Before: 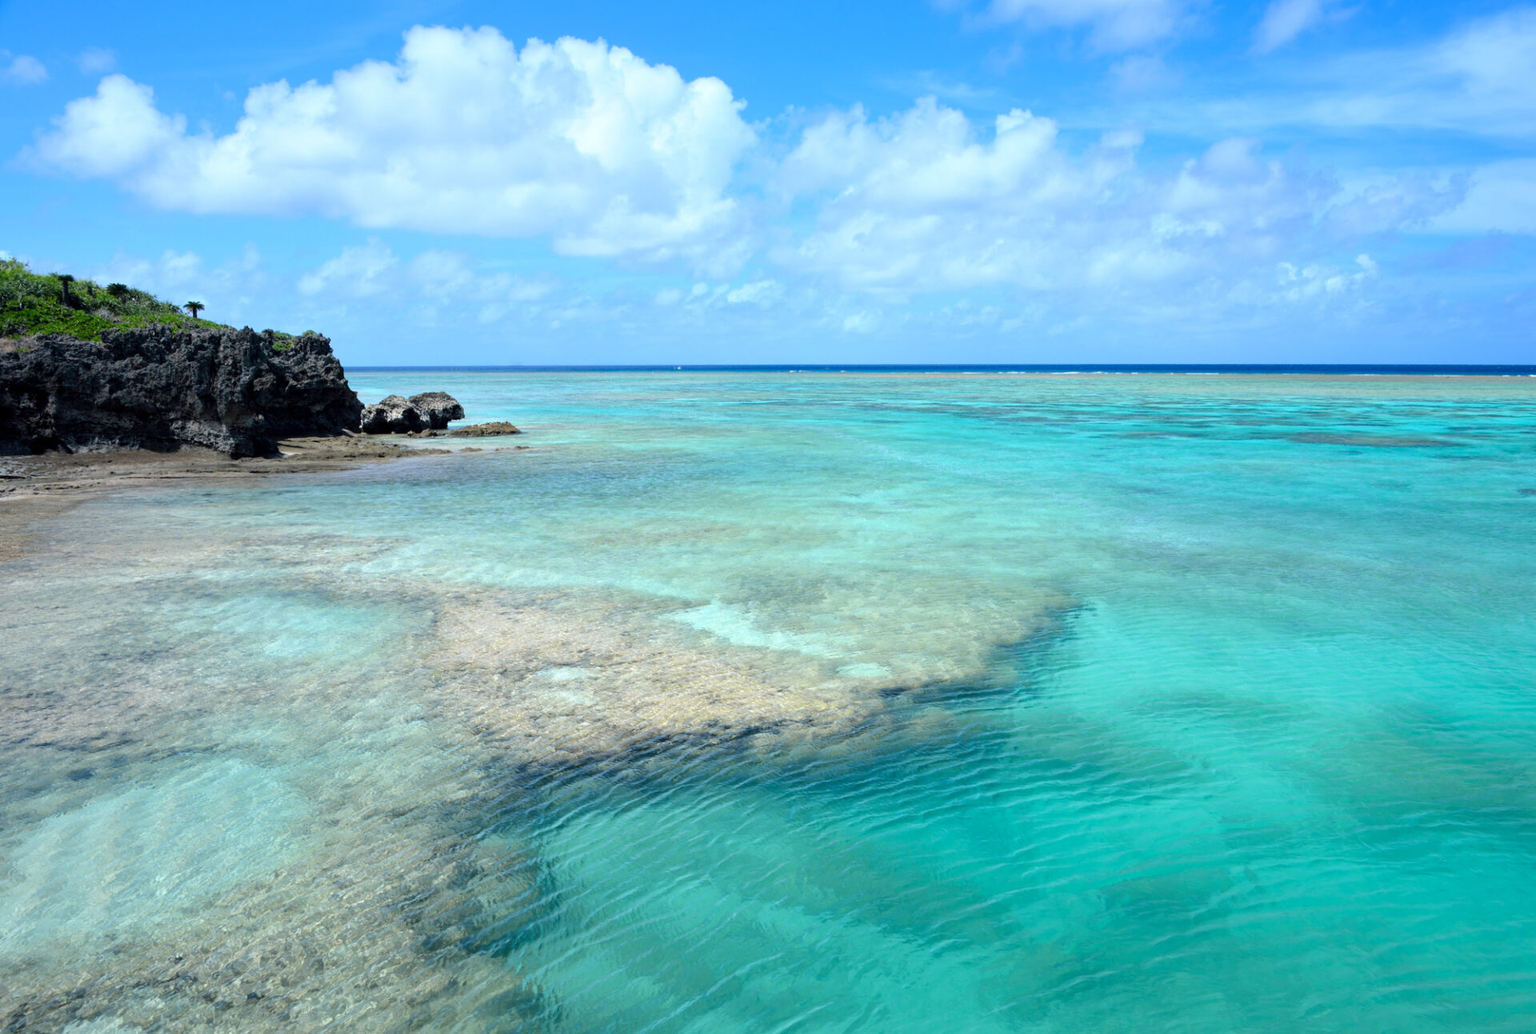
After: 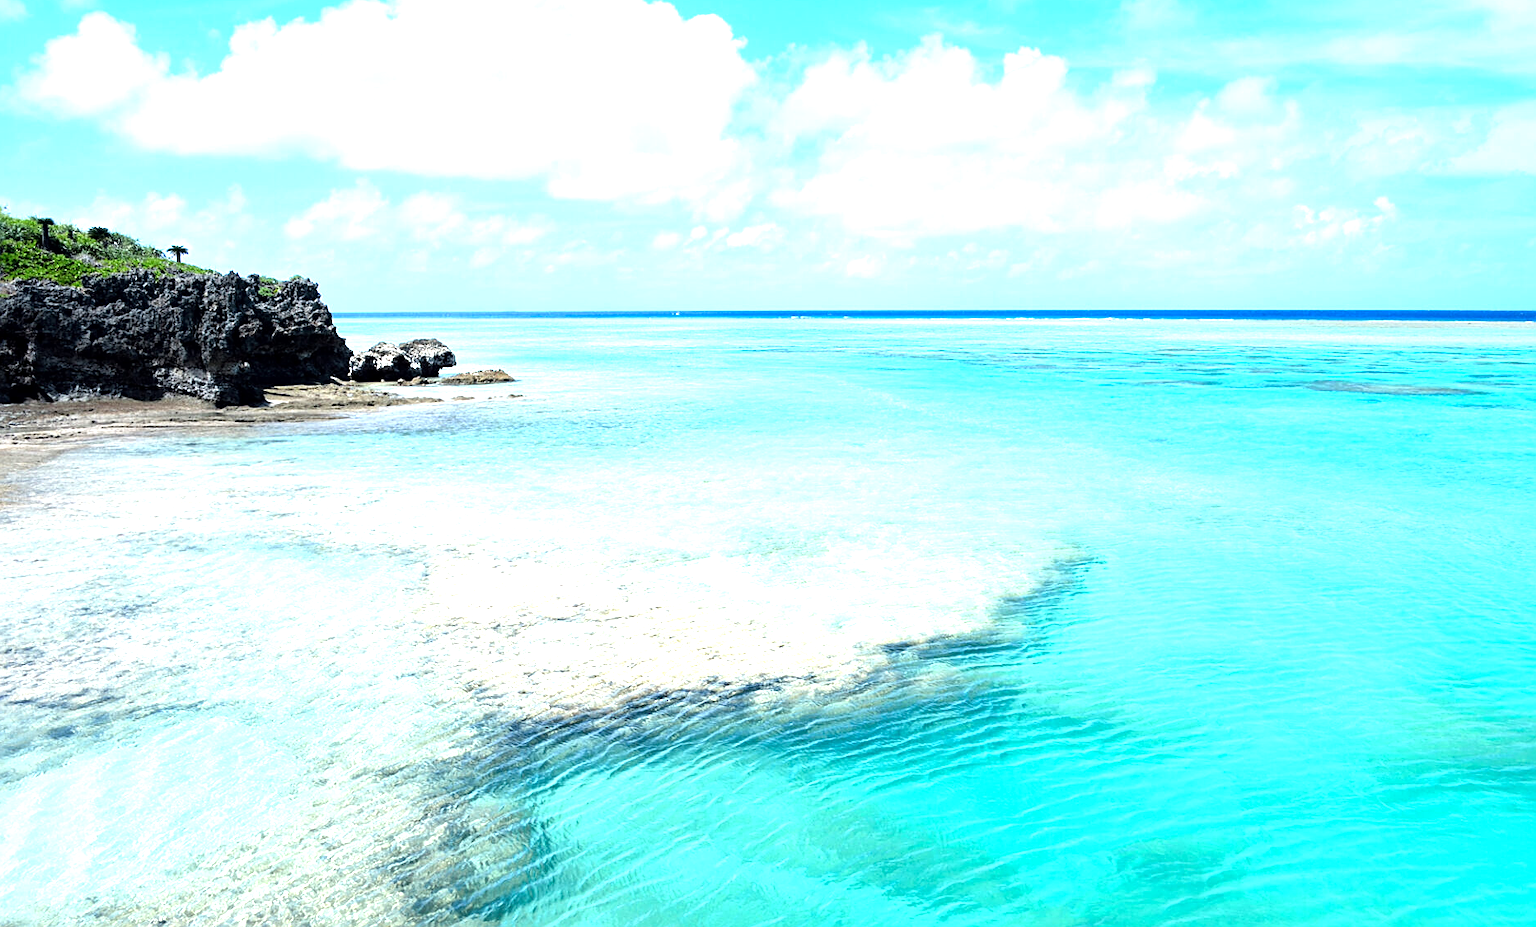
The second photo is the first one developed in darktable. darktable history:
local contrast: mode bilateral grid, contrast 20, coarseness 50, detail 119%, midtone range 0.2
crop: left 1.429%, top 6.122%, right 1.486%, bottom 6.675%
sharpen: on, module defaults
exposure: exposure 0.633 EV, compensate highlight preservation false
tone equalizer: -8 EV -0.754 EV, -7 EV -0.718 EV, -6 EV -0.611 EV, -5 EV -0.378 EV, -3 EV 0.372 EV, -2 EV 0.6 EV, -1 EV 0.699 EV, +0 EV 0.741 EV, mask exposure compensation -0.493 EV
